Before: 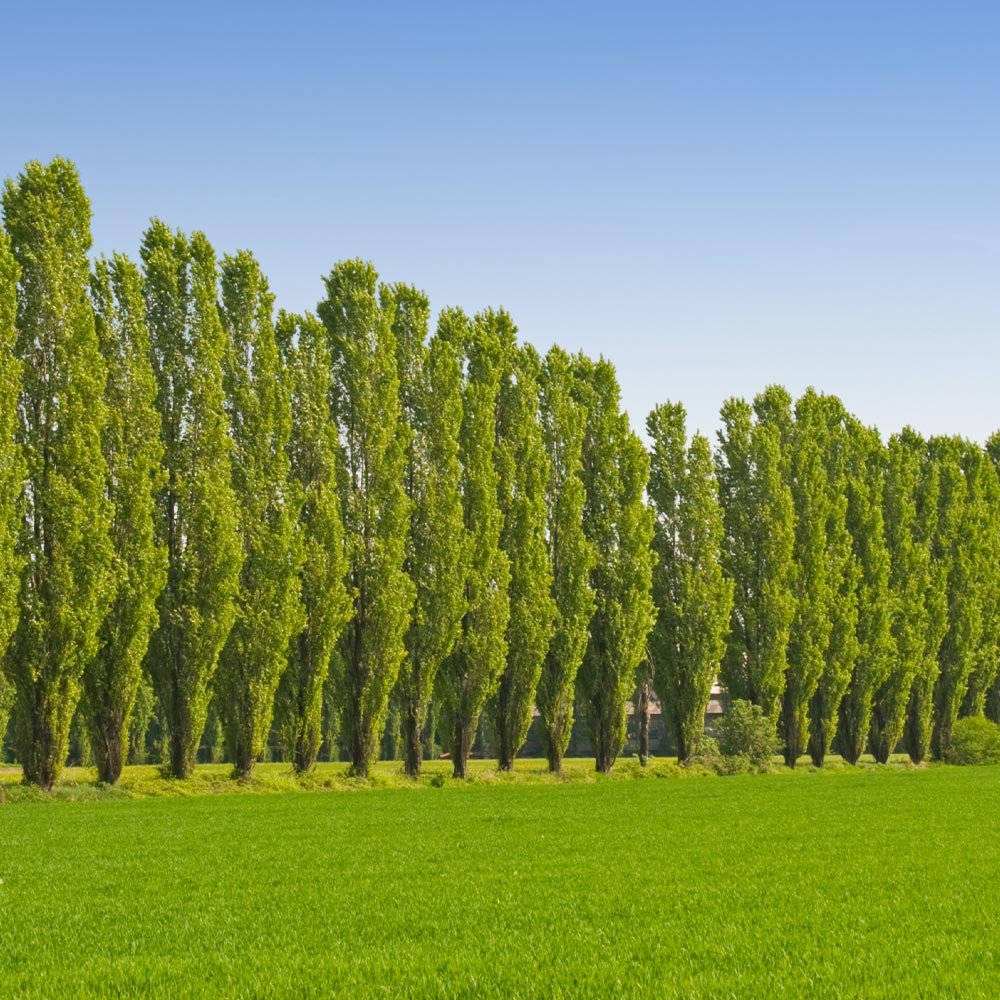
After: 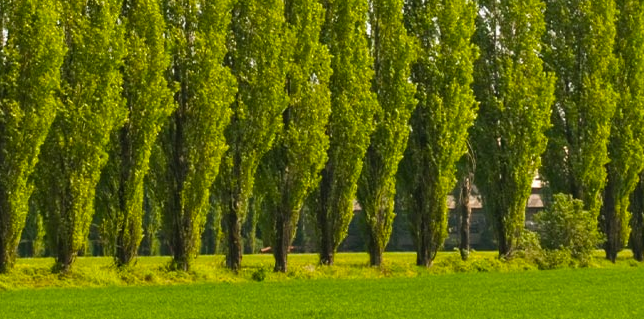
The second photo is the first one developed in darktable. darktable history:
crop: left 17.965%, top 50.639%, right 17.282%, bottom 16.831%
exposure: exposure 0.203 EV, compensate highlight preservation false
color balance rgb: power › luminance -14.908%, perceptual saturation grading › global saturation 19.647%, global vibrance 9.822%
